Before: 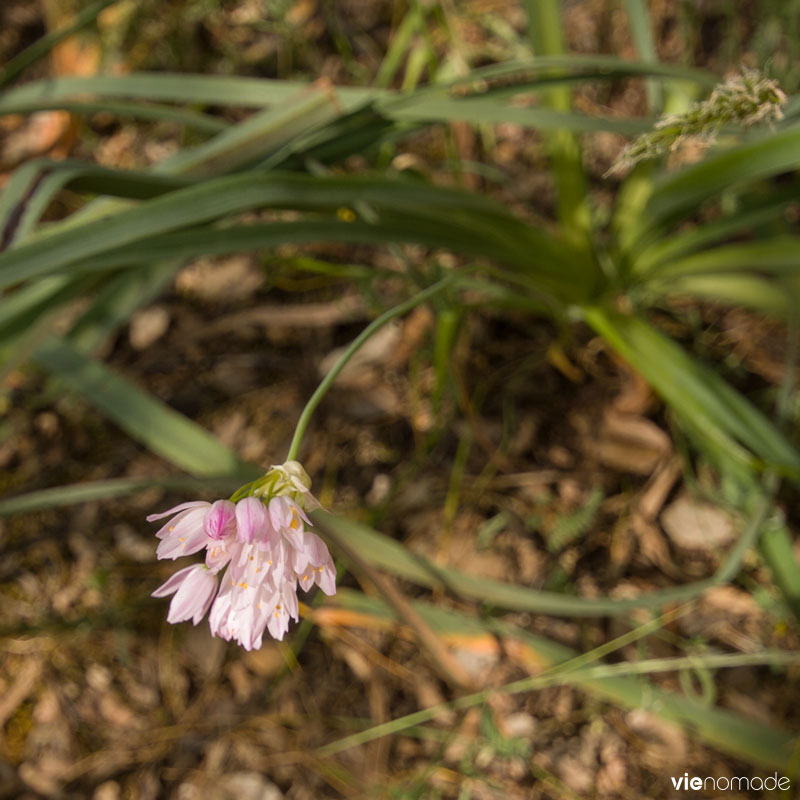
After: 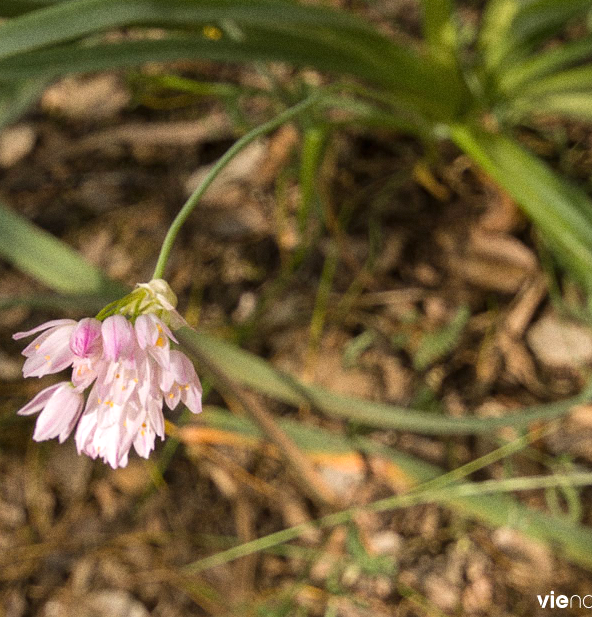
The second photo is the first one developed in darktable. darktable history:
exposure: exposure 0.3 EV, compensate highlight preservation false
shadows and highlights: shadows 37.27, highlights -28.18, soften with gaussian
grain: coarseness 0.47 ISO
crop: left 16.871%, top 22.857%, right 9.116%
